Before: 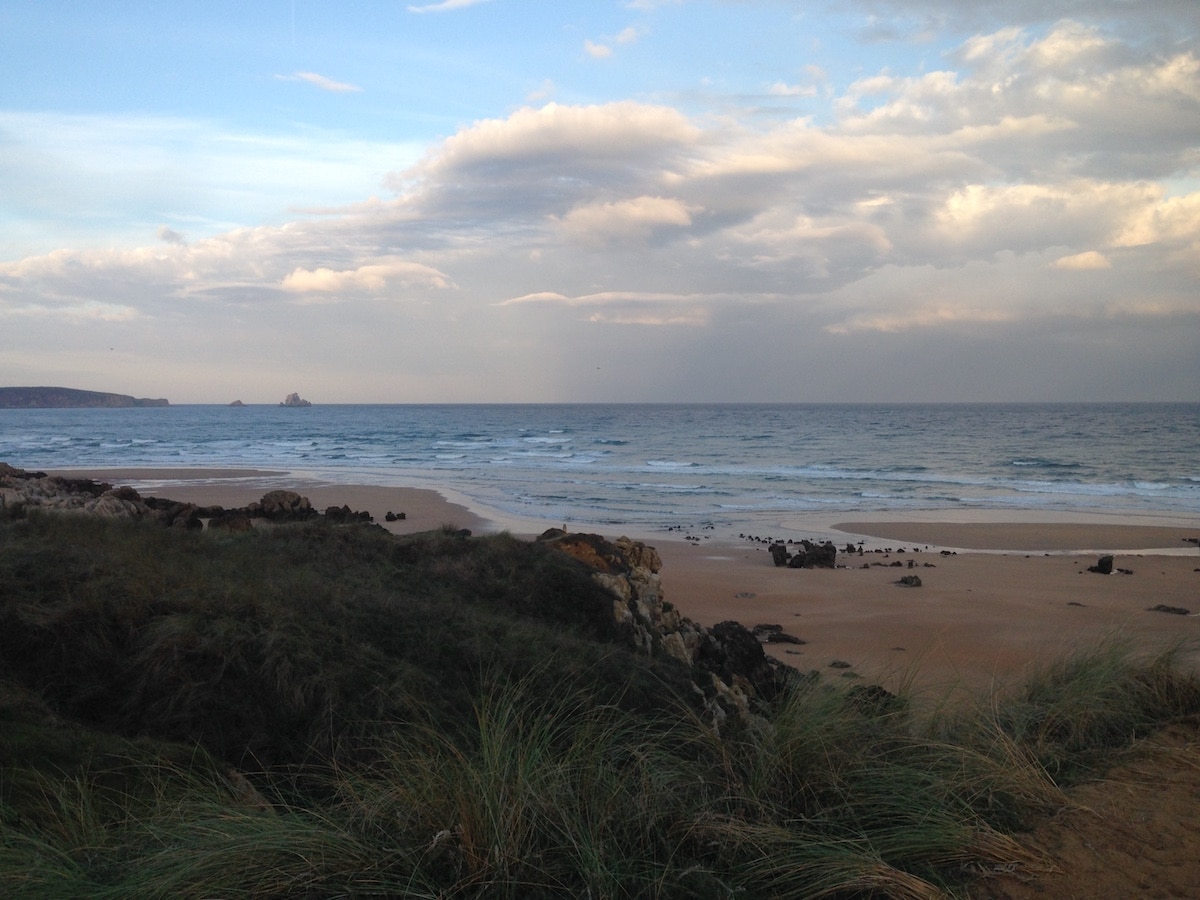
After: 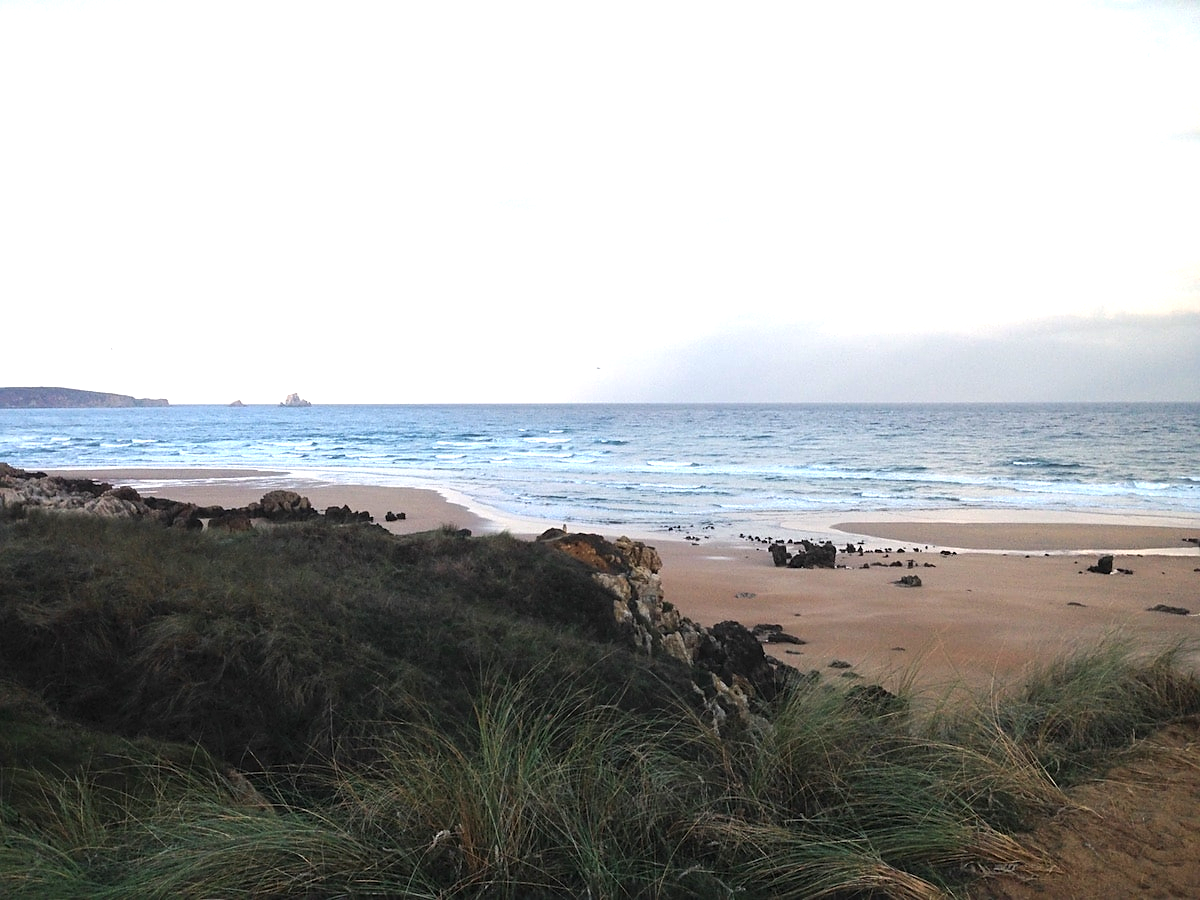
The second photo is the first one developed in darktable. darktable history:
exposure: exposure 1.25 EV, compensate exposure bias true, compensate highlight preservation false
tone equalizer: -8 EV -0.417 EV, -7 EV -0.389 EV, -6 EV -0.333 EV, -5 EV -0.222 EV, -3 EV 0.222 EV, -2 EV 0.333 EV, -1 EV 0.389 EV, +0 EV 0.417 EV, edges refinement/feathering 500, mask exposure compensation -1.57 EV, preserve details no
sharpen: radius 1.864, amount 0.398, threshold 1.271
